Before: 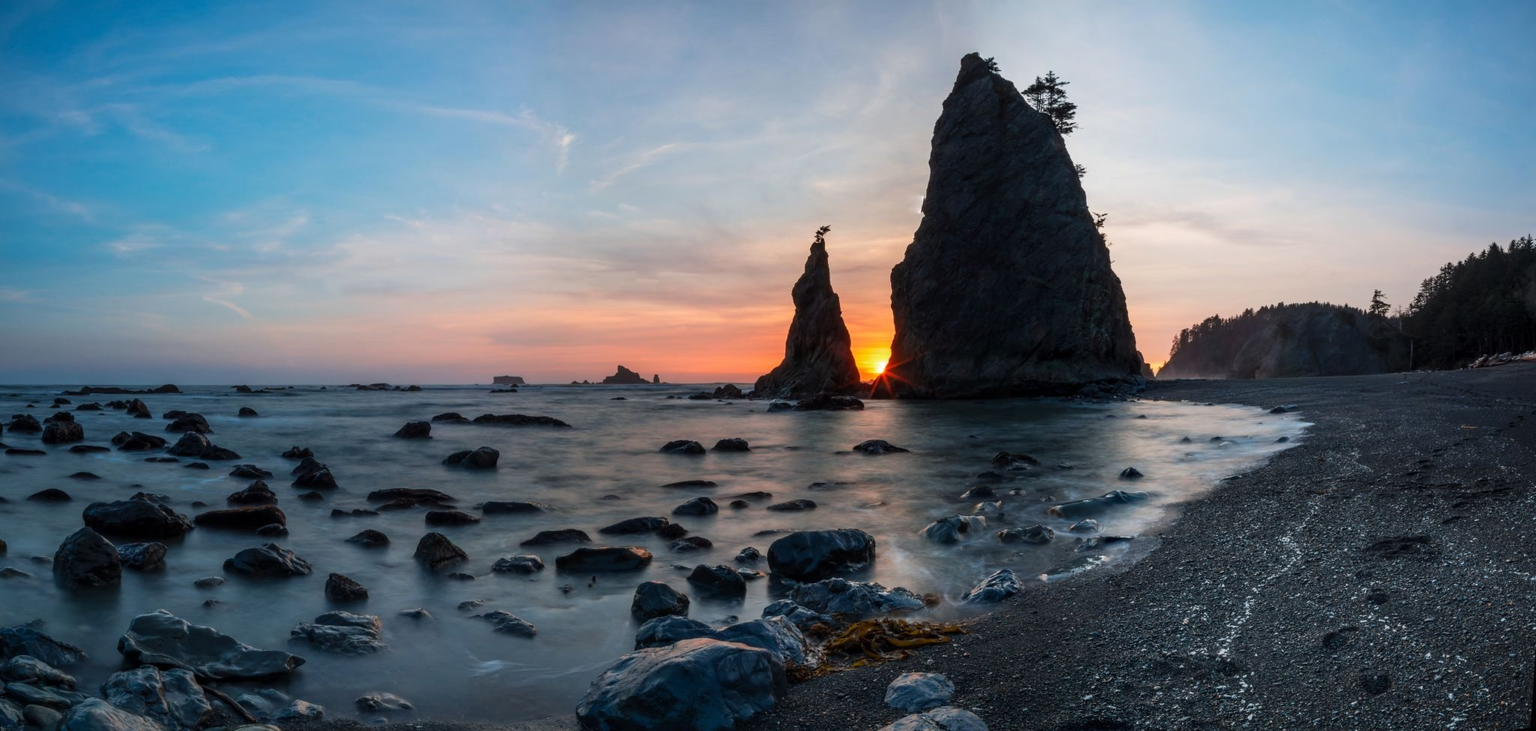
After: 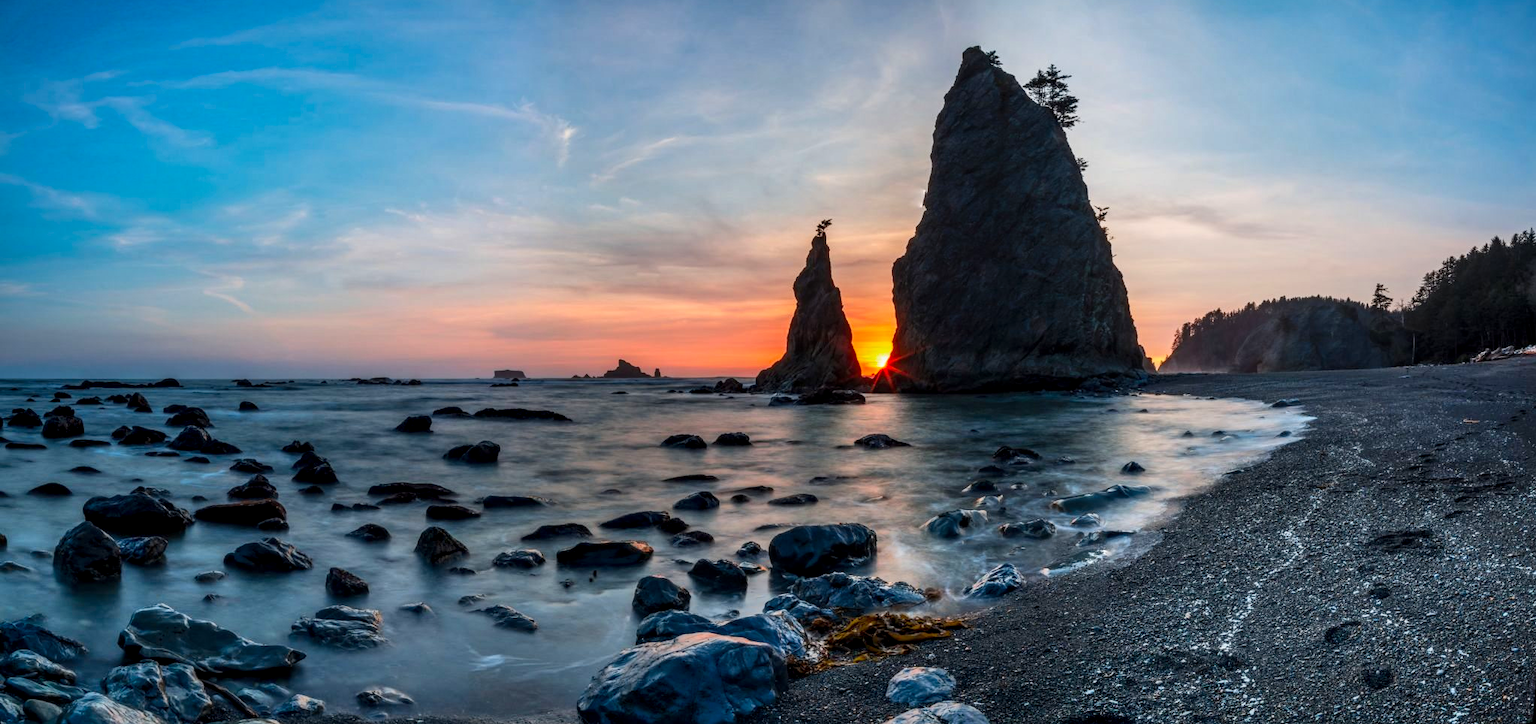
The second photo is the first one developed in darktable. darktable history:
crop: top 1.001%, right 0.121%
contrast brightness saturation: contrast 0.088, saturation 0.276
shadows and highlights: soften with gaussian
local contrast: detail 130%
